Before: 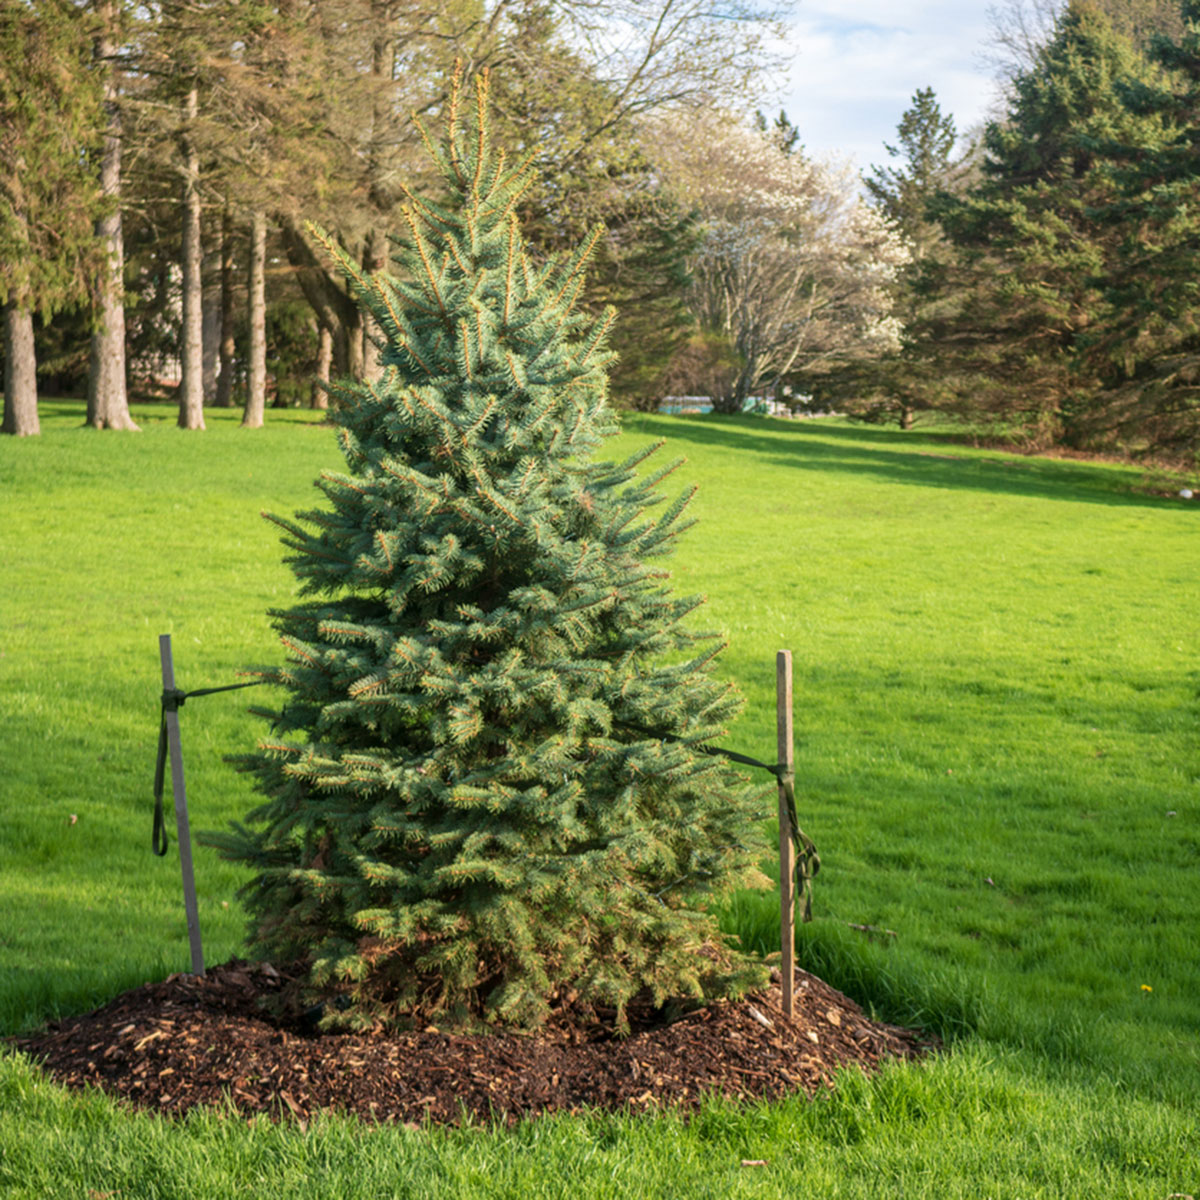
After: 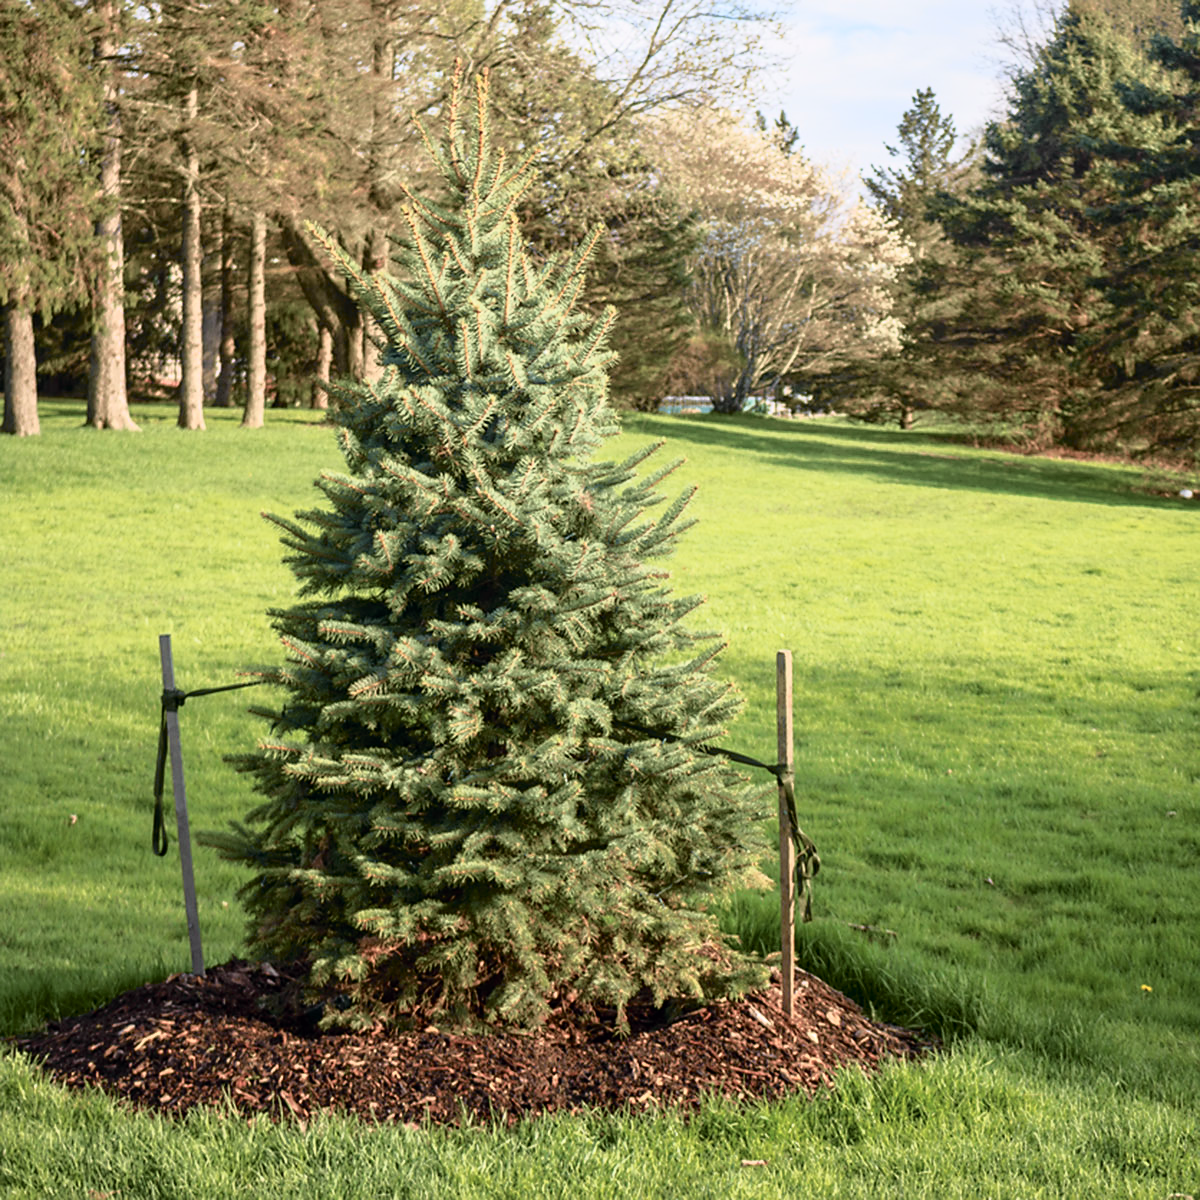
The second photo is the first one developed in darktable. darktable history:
sharpen: radius 1.854, amount 0.411, threshold 1.679
tone curve: curves: ch0 [(0, 0) (0.105, 0.068) (0.195, 0.162) (0.283, 0.283) (0.384, 0.404) (0.485, 0.531) (0.638, 0.681) (0.795, 0.879) (1, 0.977)]; ch1 [(0, 0) (0.161, 0.092) (0.35, 0.33) (0.379, 0.401) (0.456, 0.469) (0.498, 0.503) (0.531, 0.537) (0.596, 0.621) (0.635, 0.671) (1, 1)]; ch2 [(0, 0) (0.371, 0.362) (0.437, 0.437) (0.483, 0.484) (0.53, 0.515) (0.56, 0.58) (0.622, 0.606) (1, 1)], color space Lab, independent channels, preserve colors none
